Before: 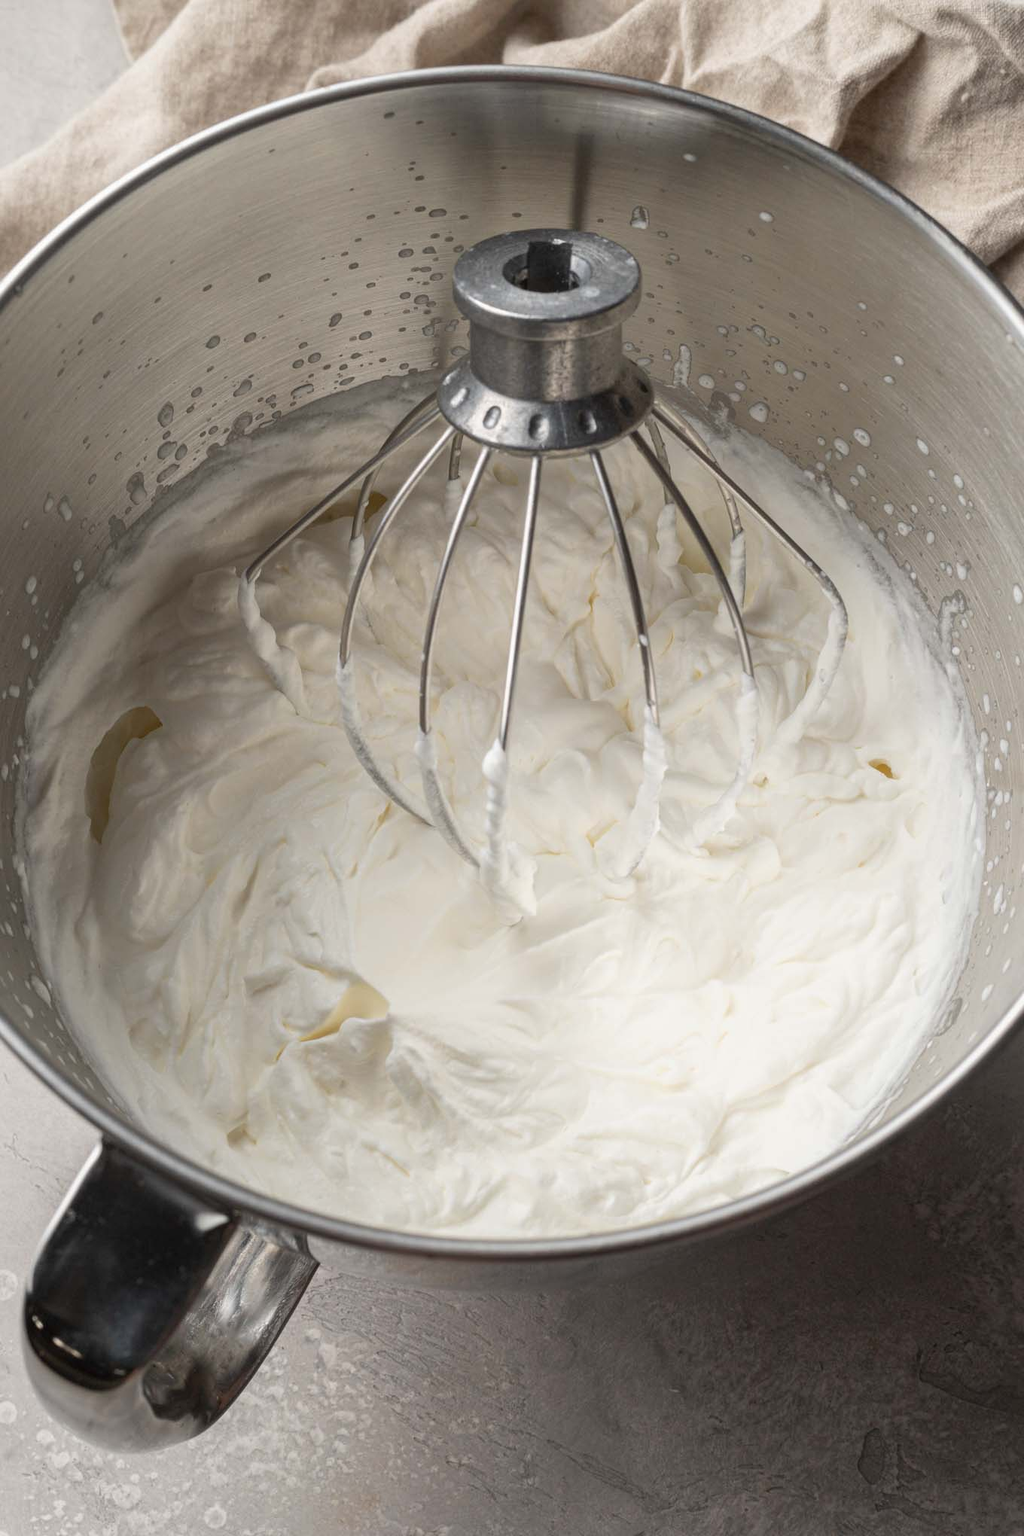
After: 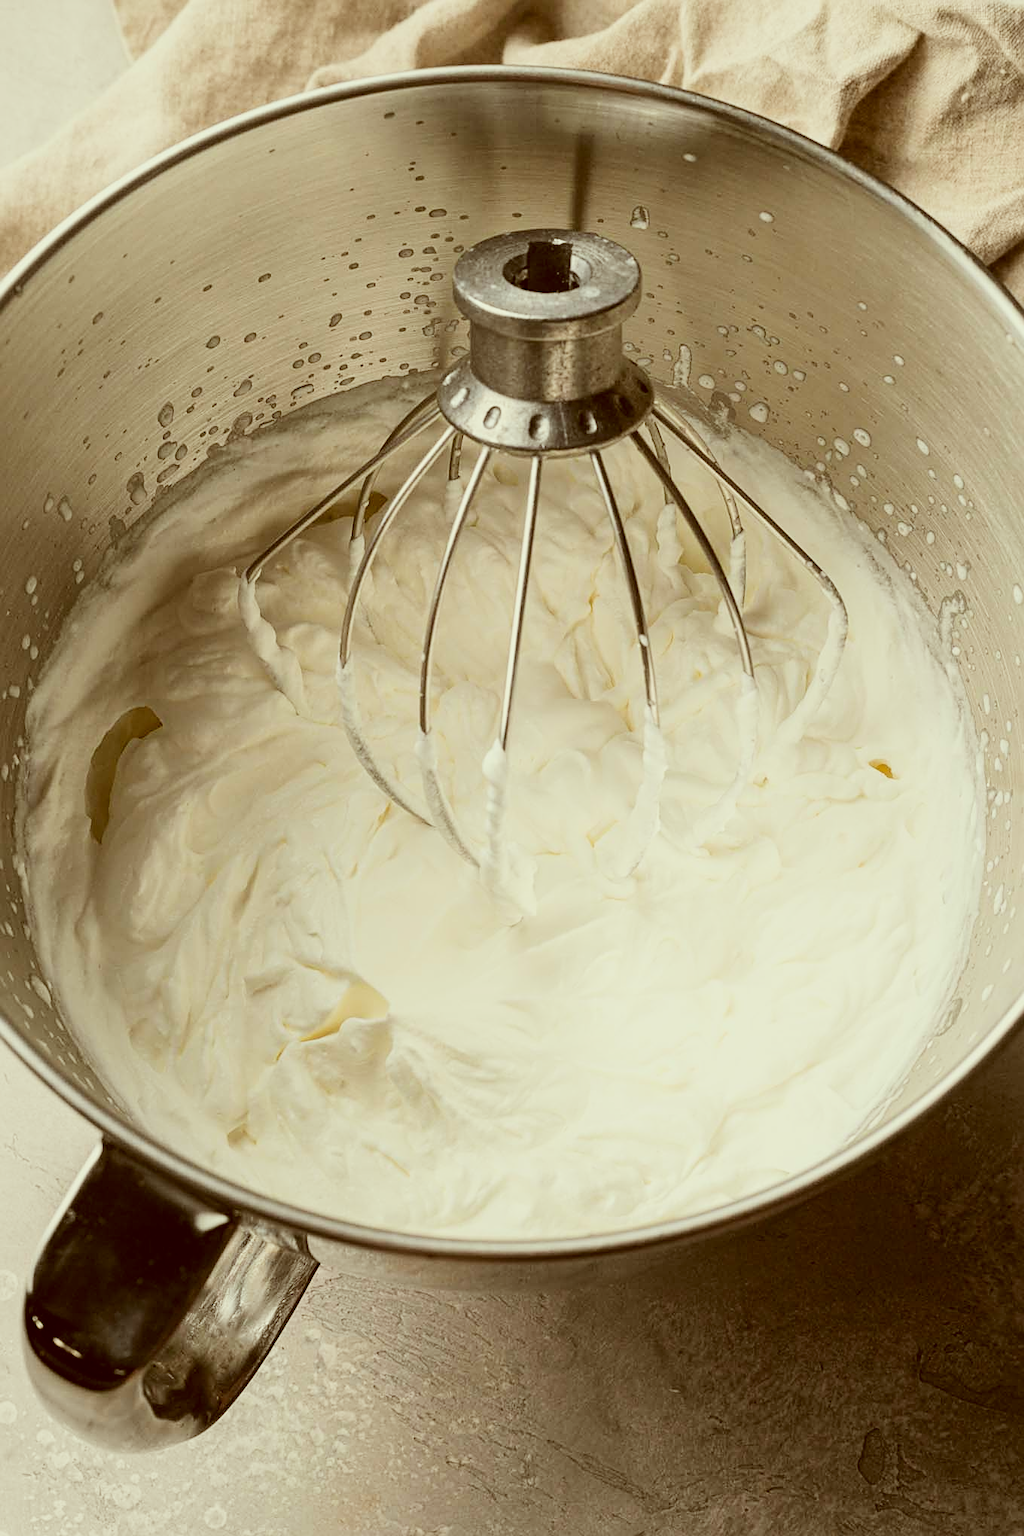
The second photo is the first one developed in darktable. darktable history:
filmic rgb: black relative exposure -7.5 EV, white relative exposure 5 EV, hardness 3.31, contrast 1.3, contrast in shadows safe
sharpen: on, module defaults
color correction: highlights a* -5.94, highlights b* 9.48, shadows a* 10.12, shadows b* 23.94
exposure: exposure 0.4 EV, compensate highlight preservation false
